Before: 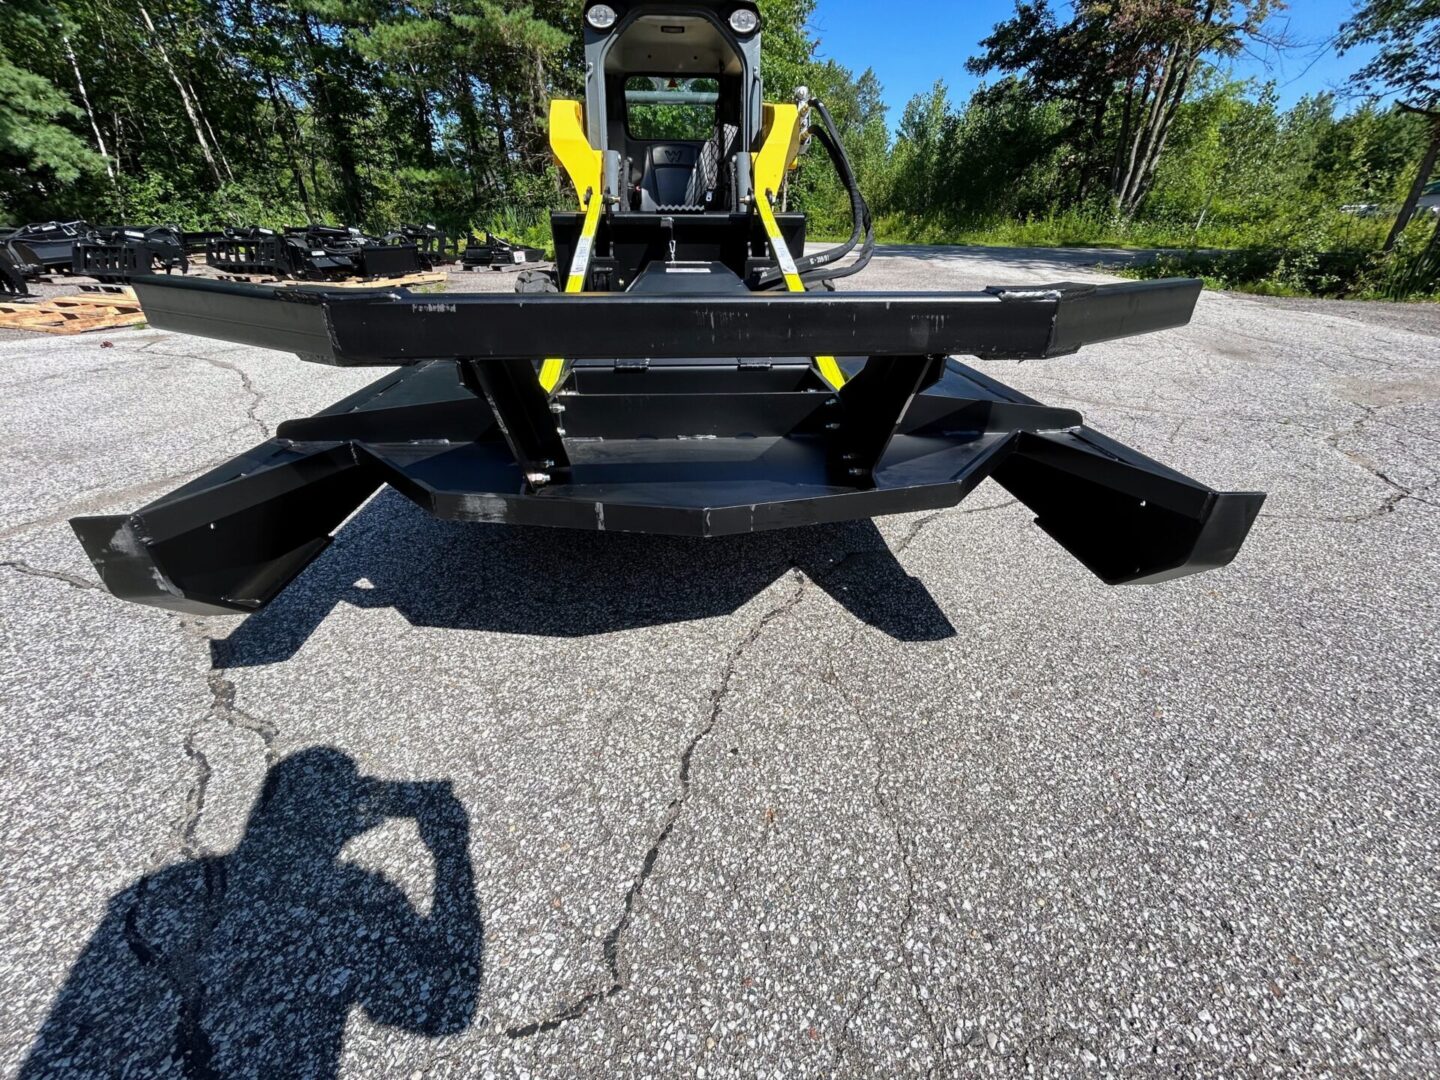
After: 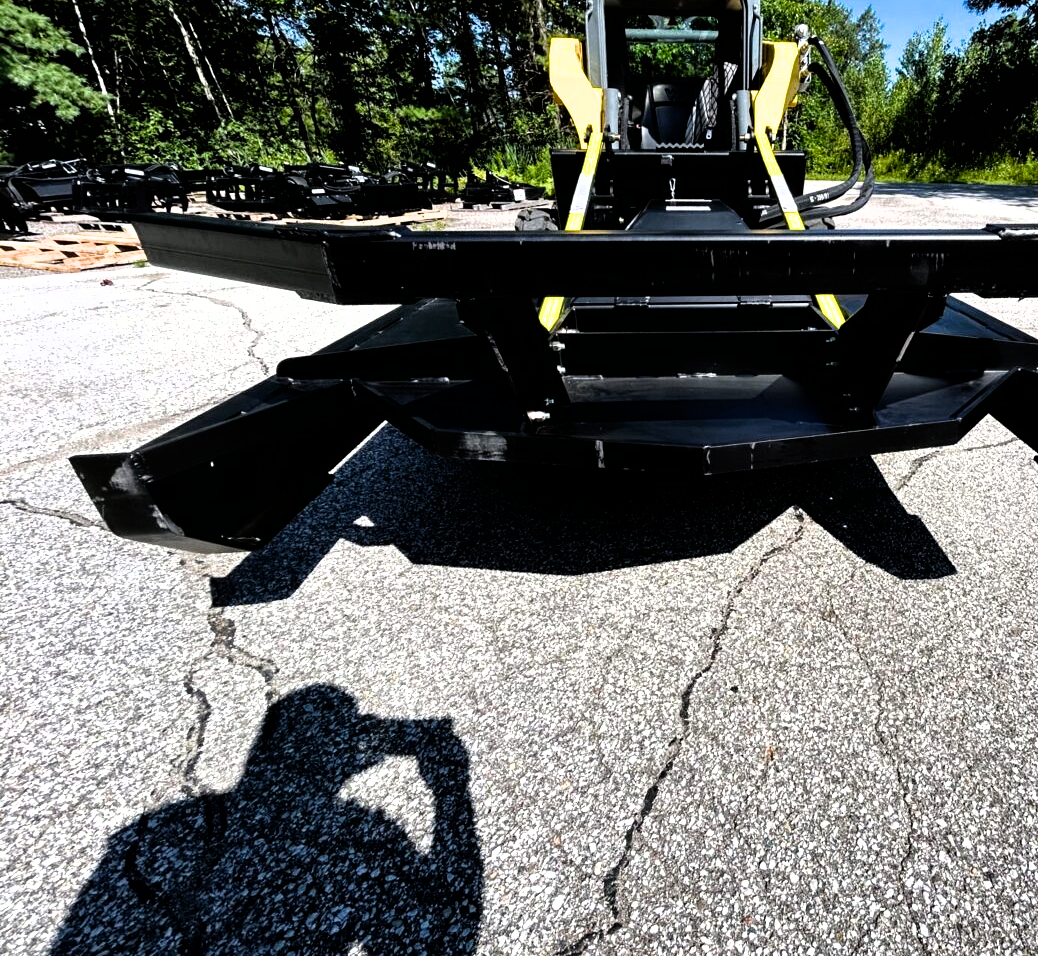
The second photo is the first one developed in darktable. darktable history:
filmic rgb: black relative exposure -8.23 EV, white relative exposure 2.23 EV, hardness 7.08, latitude 85.2%, contrast 1.71, highlights saturation mix -3.4%, shadows ↔ highlights balance -2.93%
color balance rgb: perceptual saturation grading › global saturation 25.238%, global vibrance 20%
crop: top 5.768%, right 27.912%, bottom 5.711%
